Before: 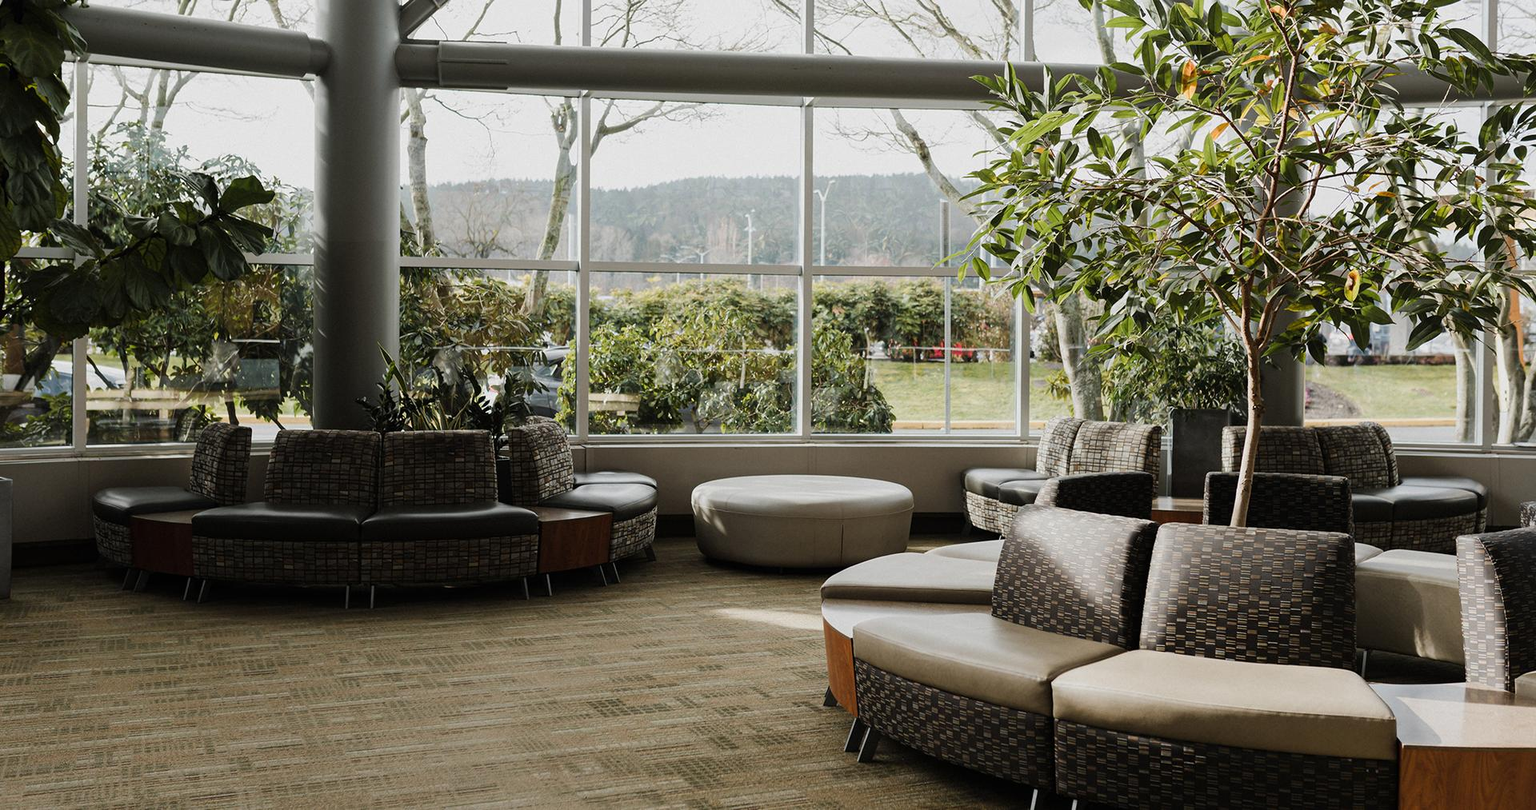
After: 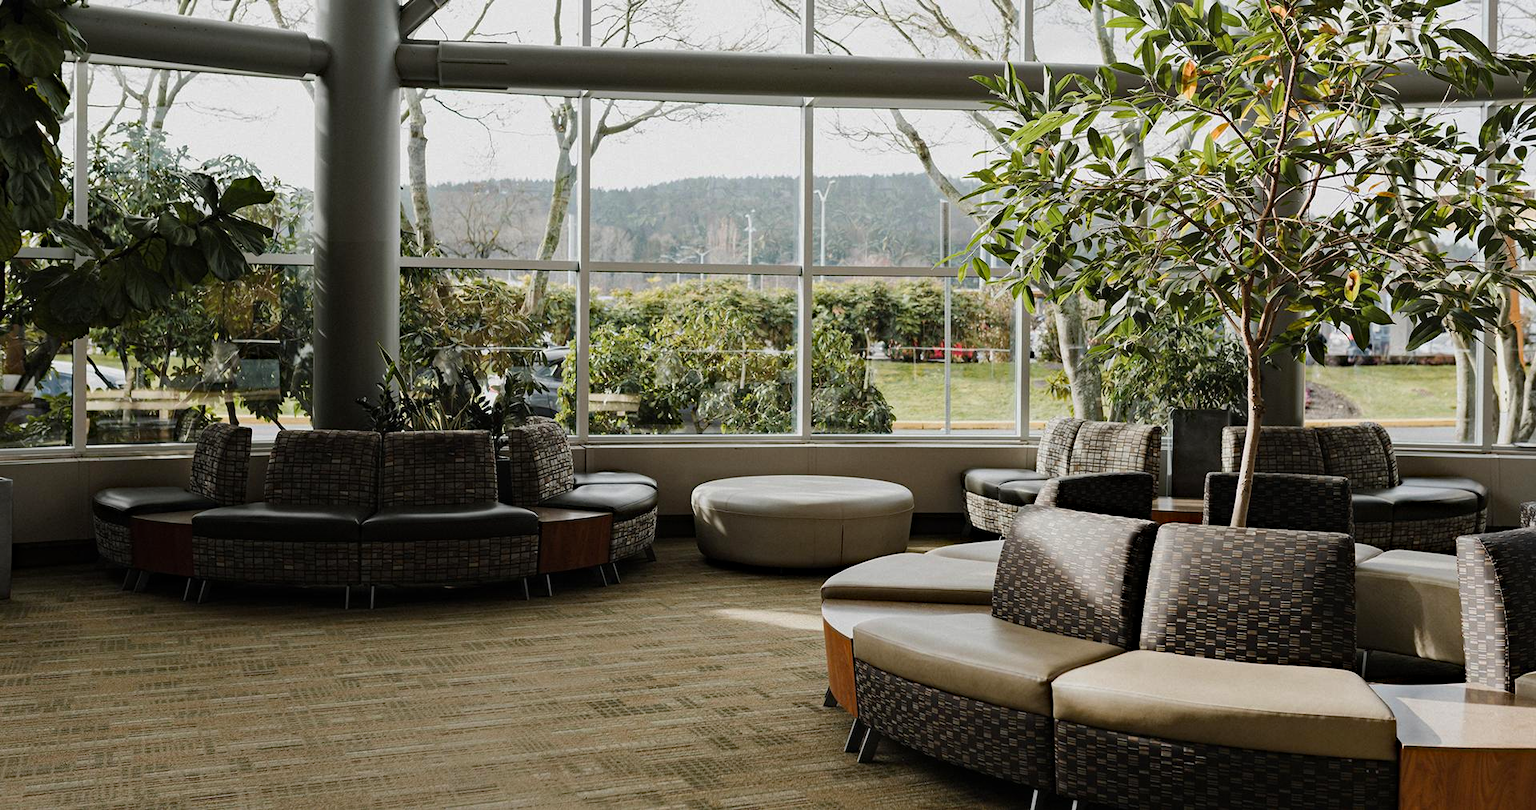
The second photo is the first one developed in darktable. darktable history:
haze removal: strength 0.286, distance 0.244, compatibility mode true, adaptive false
